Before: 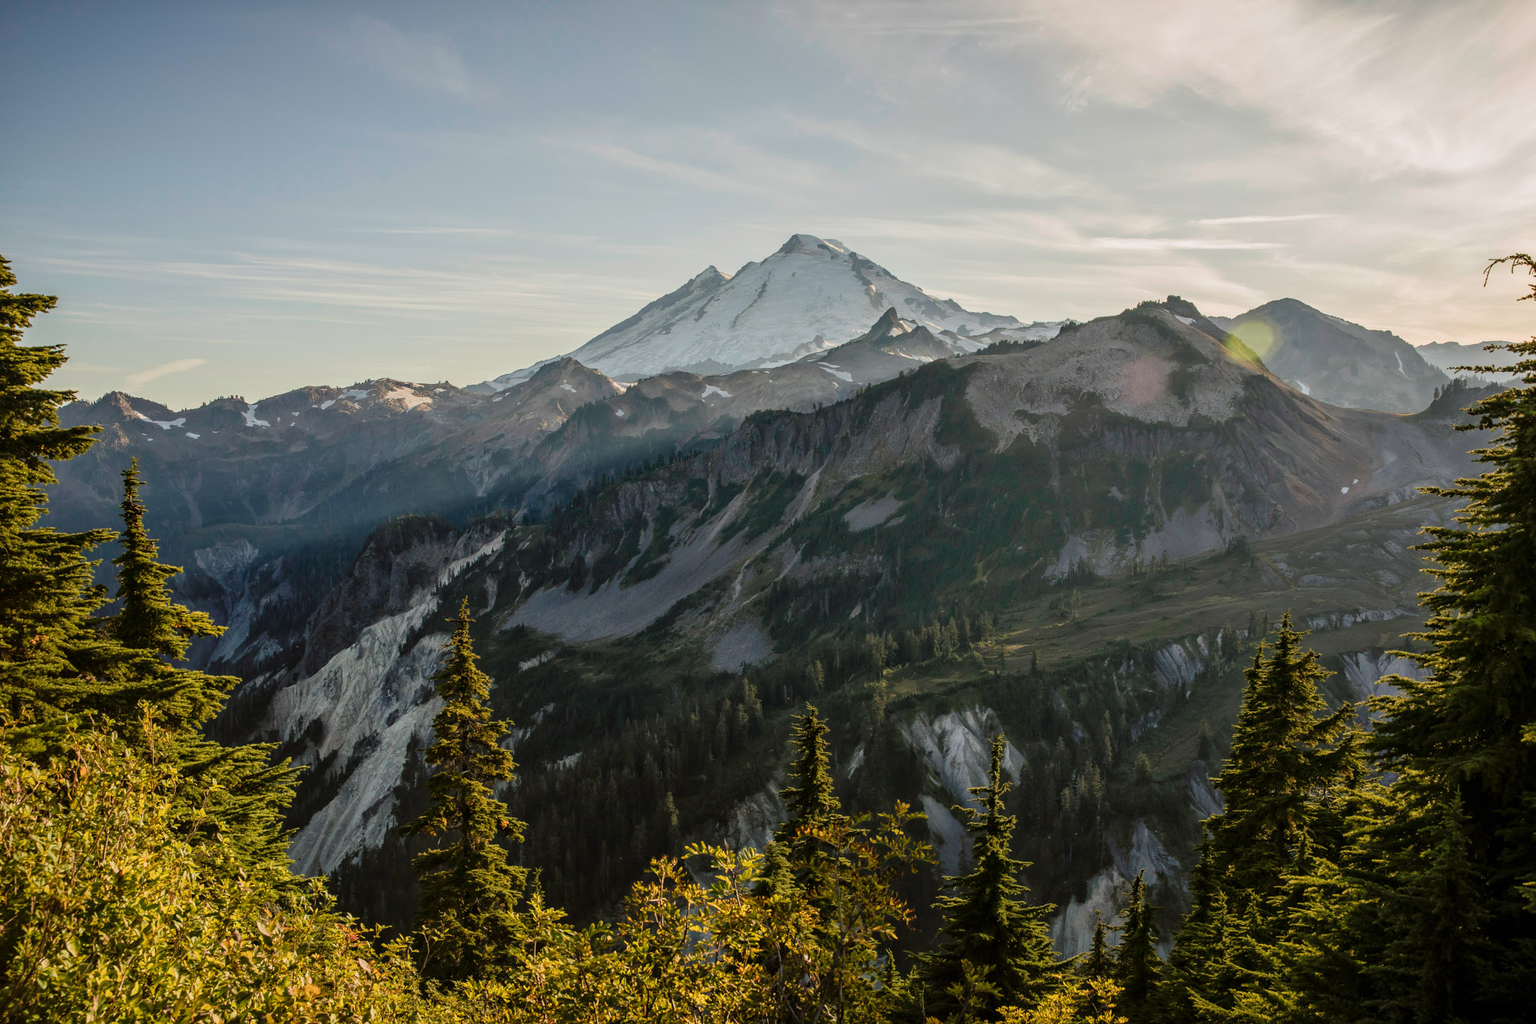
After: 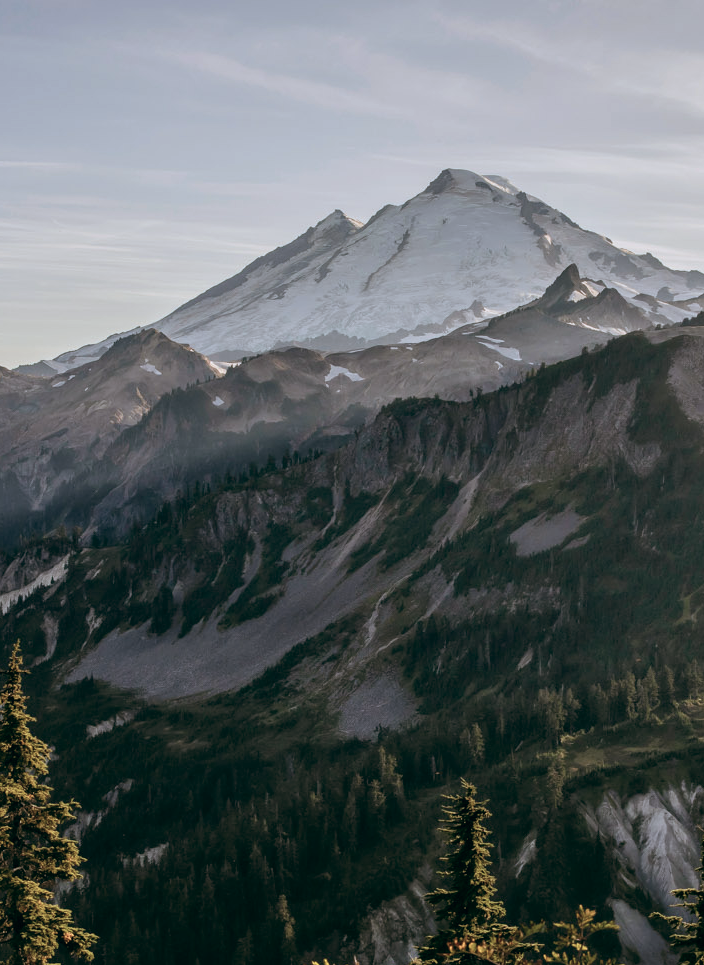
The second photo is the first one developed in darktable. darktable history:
crop and rotate: left 29.476%, top 10.214%, right 35.32%, bottom 17.333%
contrast equalizer: octaves 7, y [[0.6 ×6], [0.55 ×6], [0 ×6], [0 ×6], [0 ×6]], mix 0.15
white balance: red 1.004, blue 1.096
color balance: lift [1, 0.994, 1.002, 1.006], gamma [0.957, 1.081, 1.016, 0.919], gain [0.97, 0.972, 1.01, 1.028], input saturation 91.06%, output saturation 79.8%
